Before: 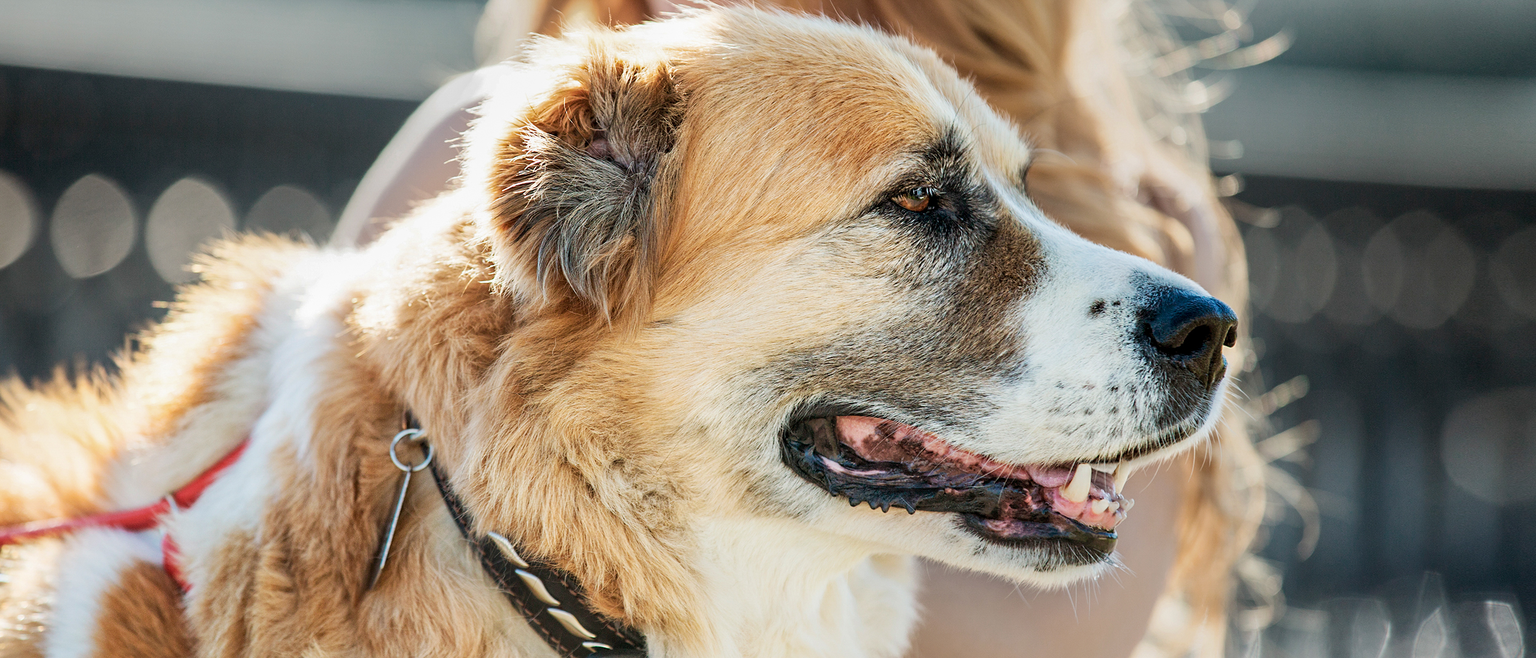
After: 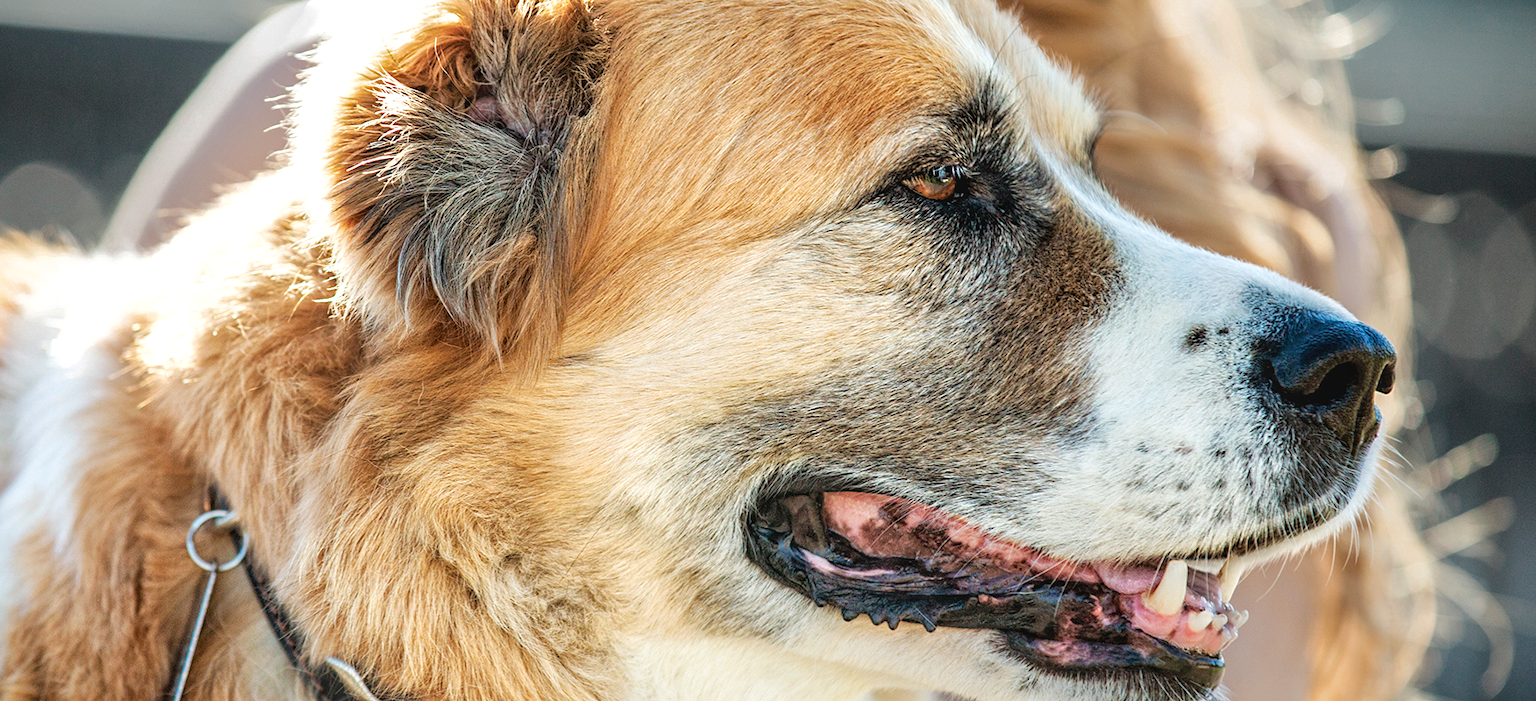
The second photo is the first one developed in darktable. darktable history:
shadows and highlights: shadows -20.21, white point adjustment -2.15, highlights -35.21
local contrast: detail 109%
vignetting: fall-off start 97.22%, saturation 0.382, width/height ratio 1.183
crop and rotate: left 16.886%, top 10.883%, right 13.007%, bottom 14.406%
tone equalizer: -8 EV -0.432 EV, -7 EV -0.413 EV, -6 EV -0.326 EV, -5 EV -0.208 EV, -3 EV 0.218 EV, -2 EV 0.358 EV, -1 EV 0.382 EV, +0 EV 0.391 EV
